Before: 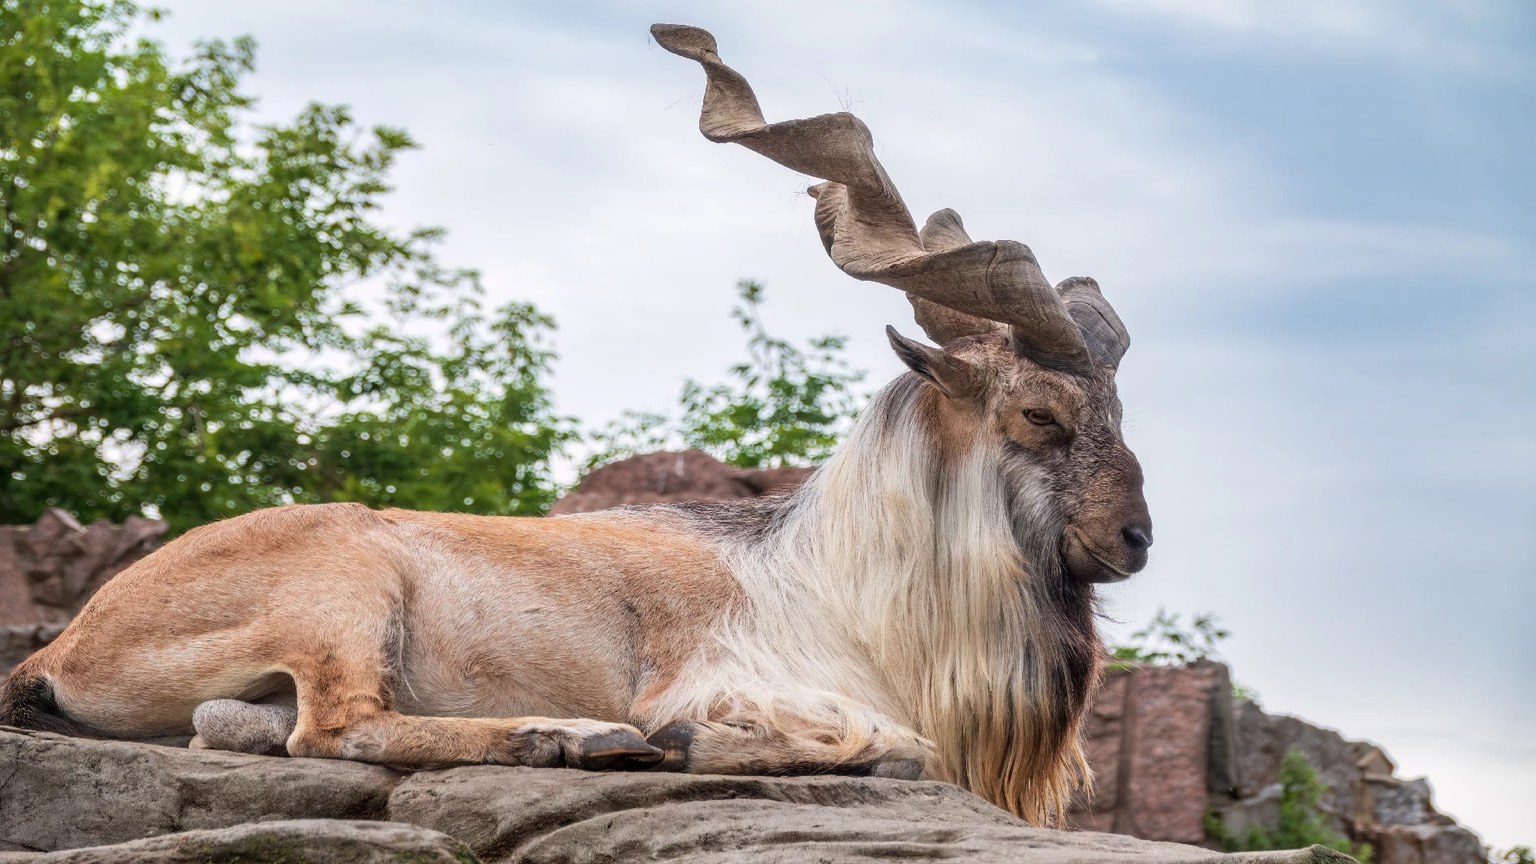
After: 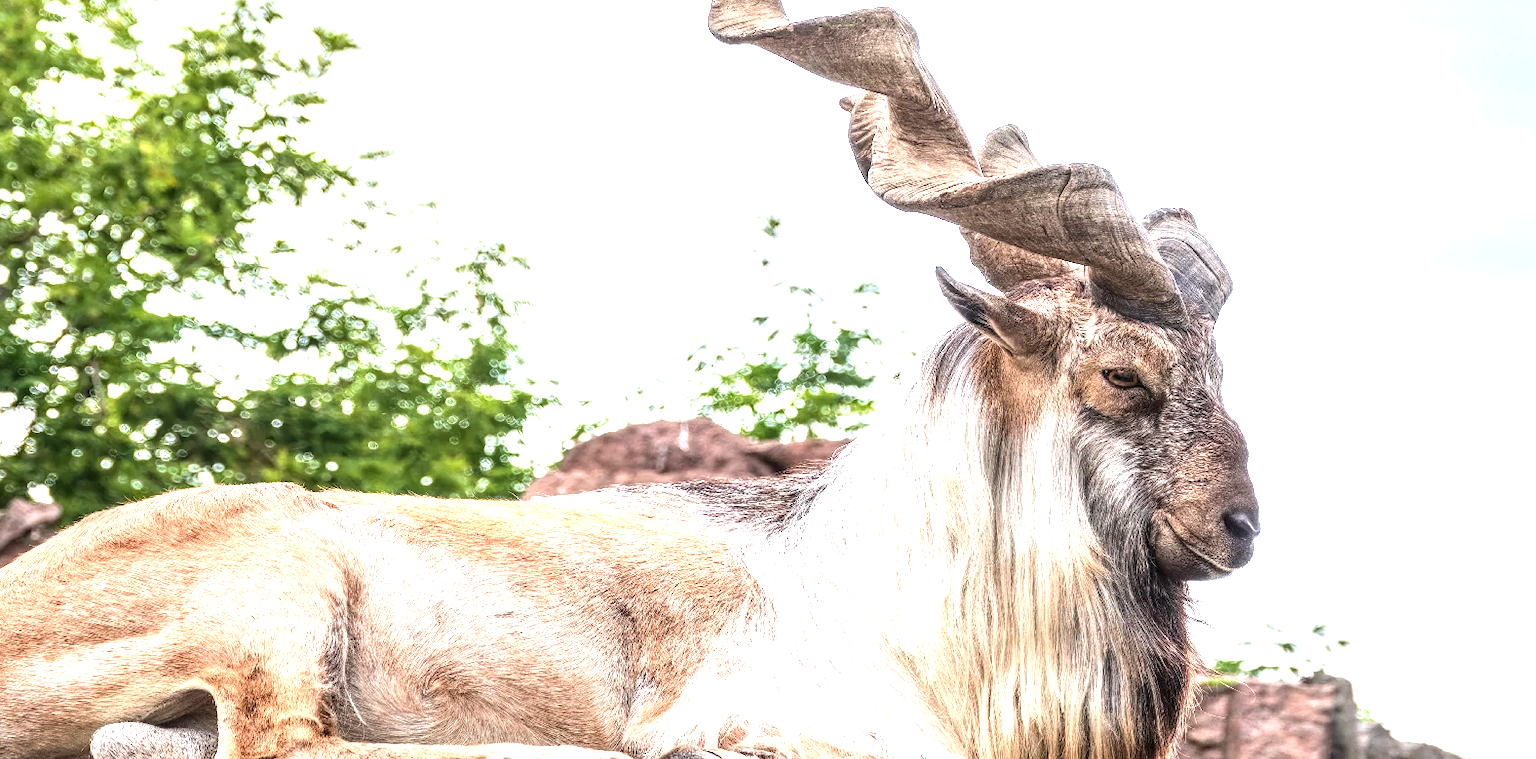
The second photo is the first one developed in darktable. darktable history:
exposure: black level correction 0, exposure 0.948 EV, compensate exposure bias true, compensate highlight preservation false
crop: left 7.754%, top 12.341%, right 10.134%, bottom 15.454%
local contrast: highlights 62%, detail 143%, midtone range 0.422
tone equalizer: -8 EV -0.436 EV, -7 EV -0.366 EV, -6 EV -0.356 EV, -5 EV -0.194 EV, -3 EV 0.254 EV, -2 EV 0.36 EV, -1 EV 0.368 EV, +0 EV 0.409 EV, edges refinement/feathering 500, mask exposure compensation -1.57 EV, preserve details no
